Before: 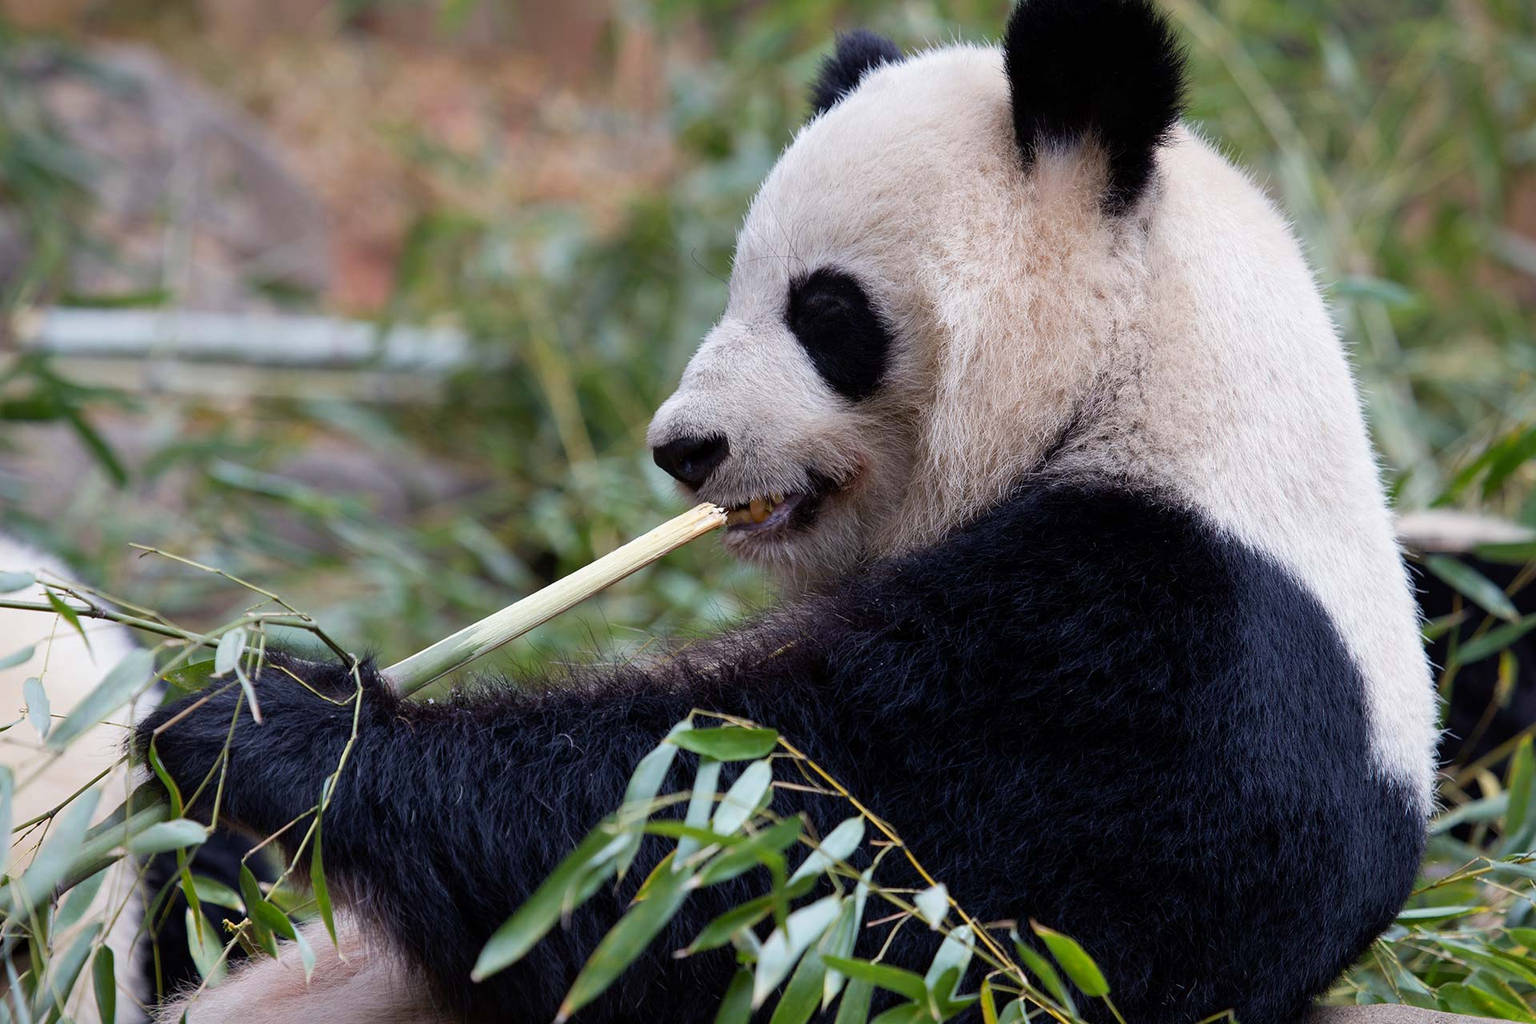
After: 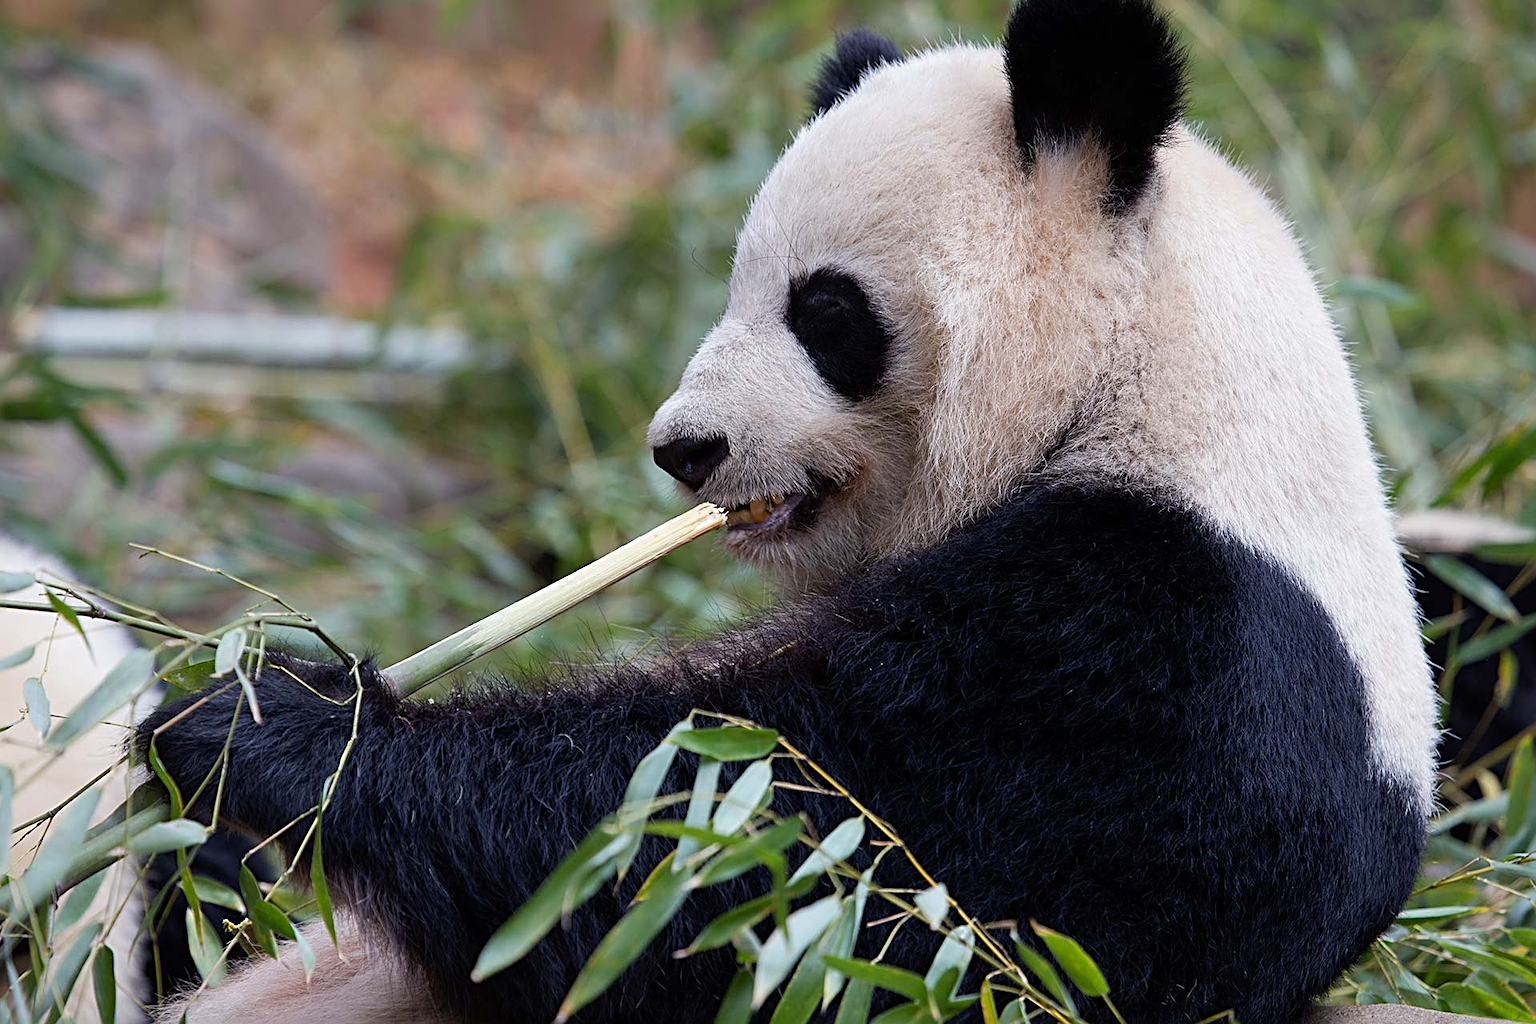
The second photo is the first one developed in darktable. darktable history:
sharpen: radius 3.103
